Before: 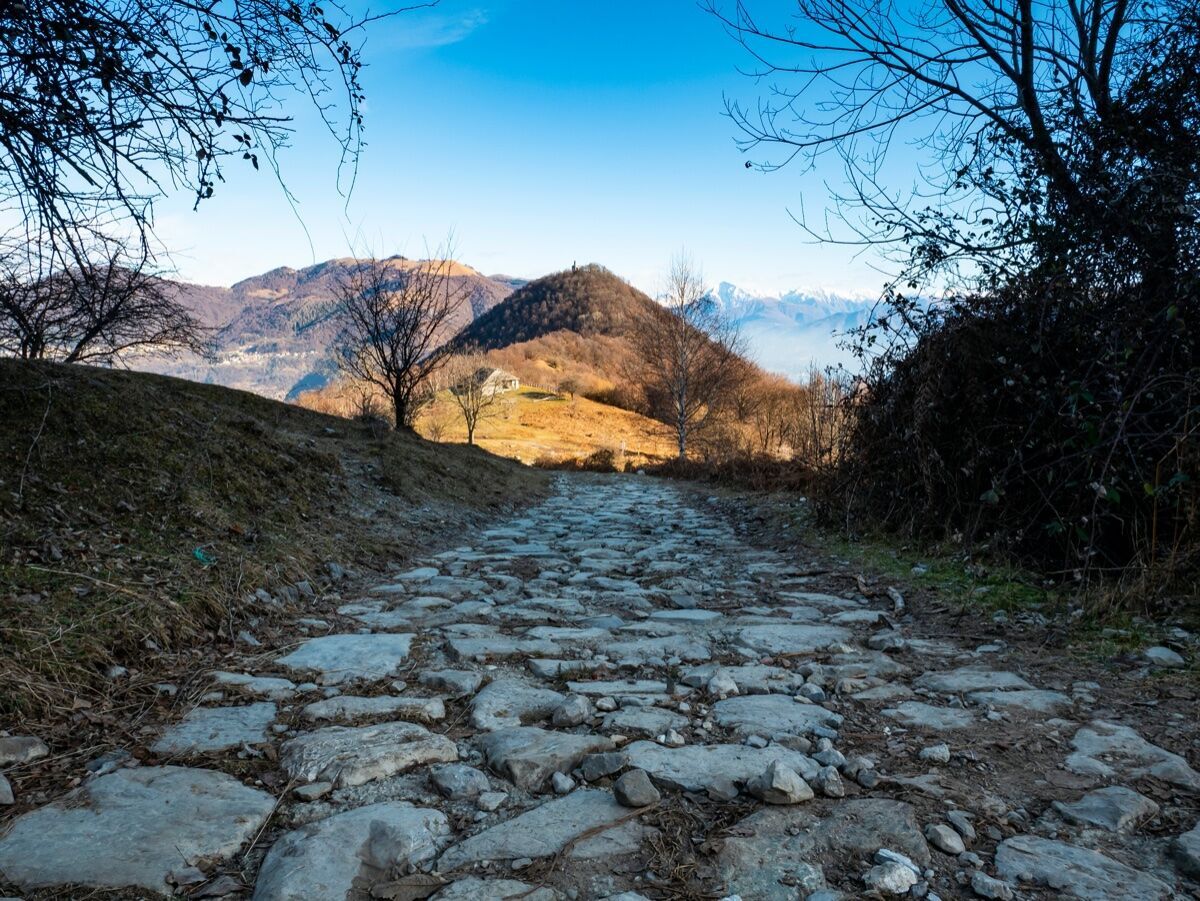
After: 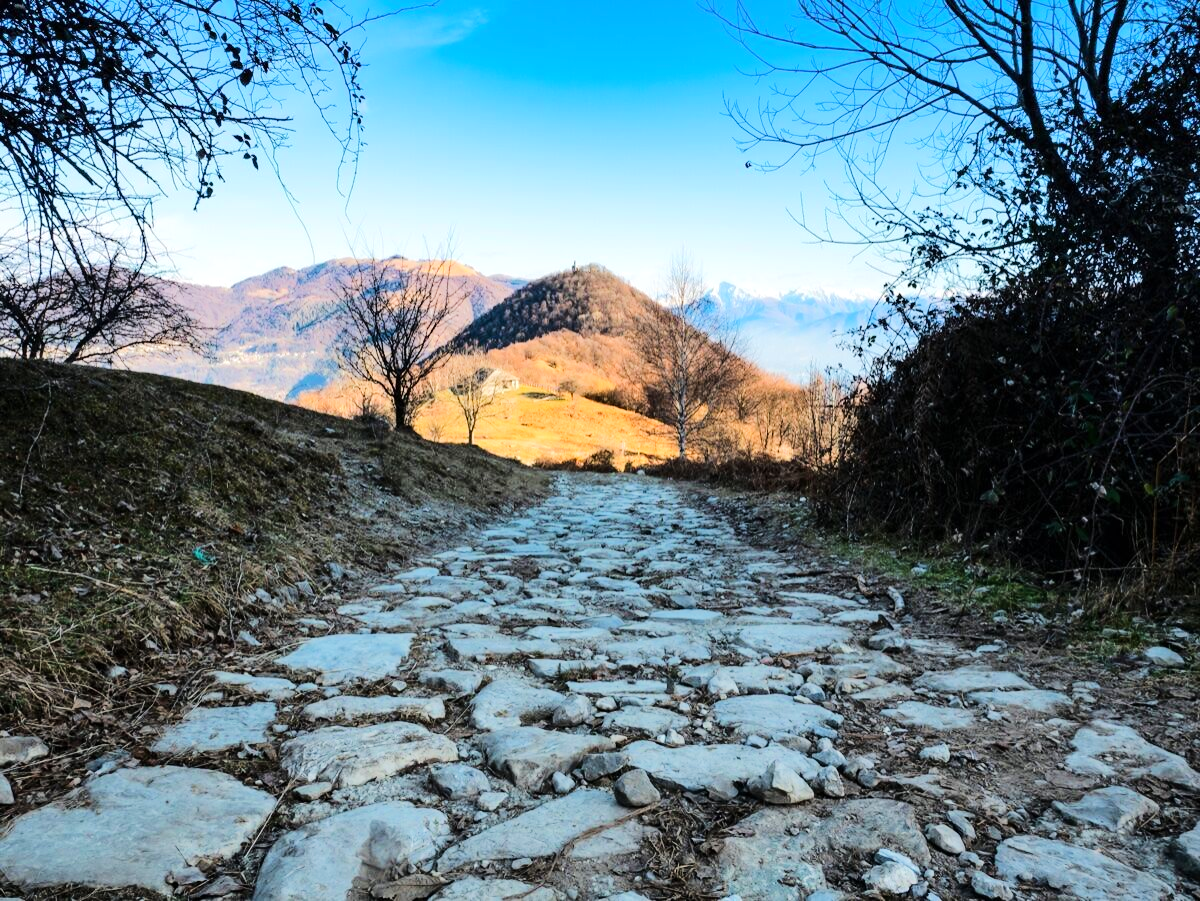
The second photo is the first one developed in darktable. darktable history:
tone equalizer: -7 EV 0.151 EV, -6 EV 0.567 EV, -5 EV 1.19 EV, -4 EV 1.35 EV, -3 EV 1.18 EV, -2 EV 0.6 EV, -1 EV 0.153 EV, edges refinement/feathering 500, mask exposure compensation -1.57 EV, preserve details no
